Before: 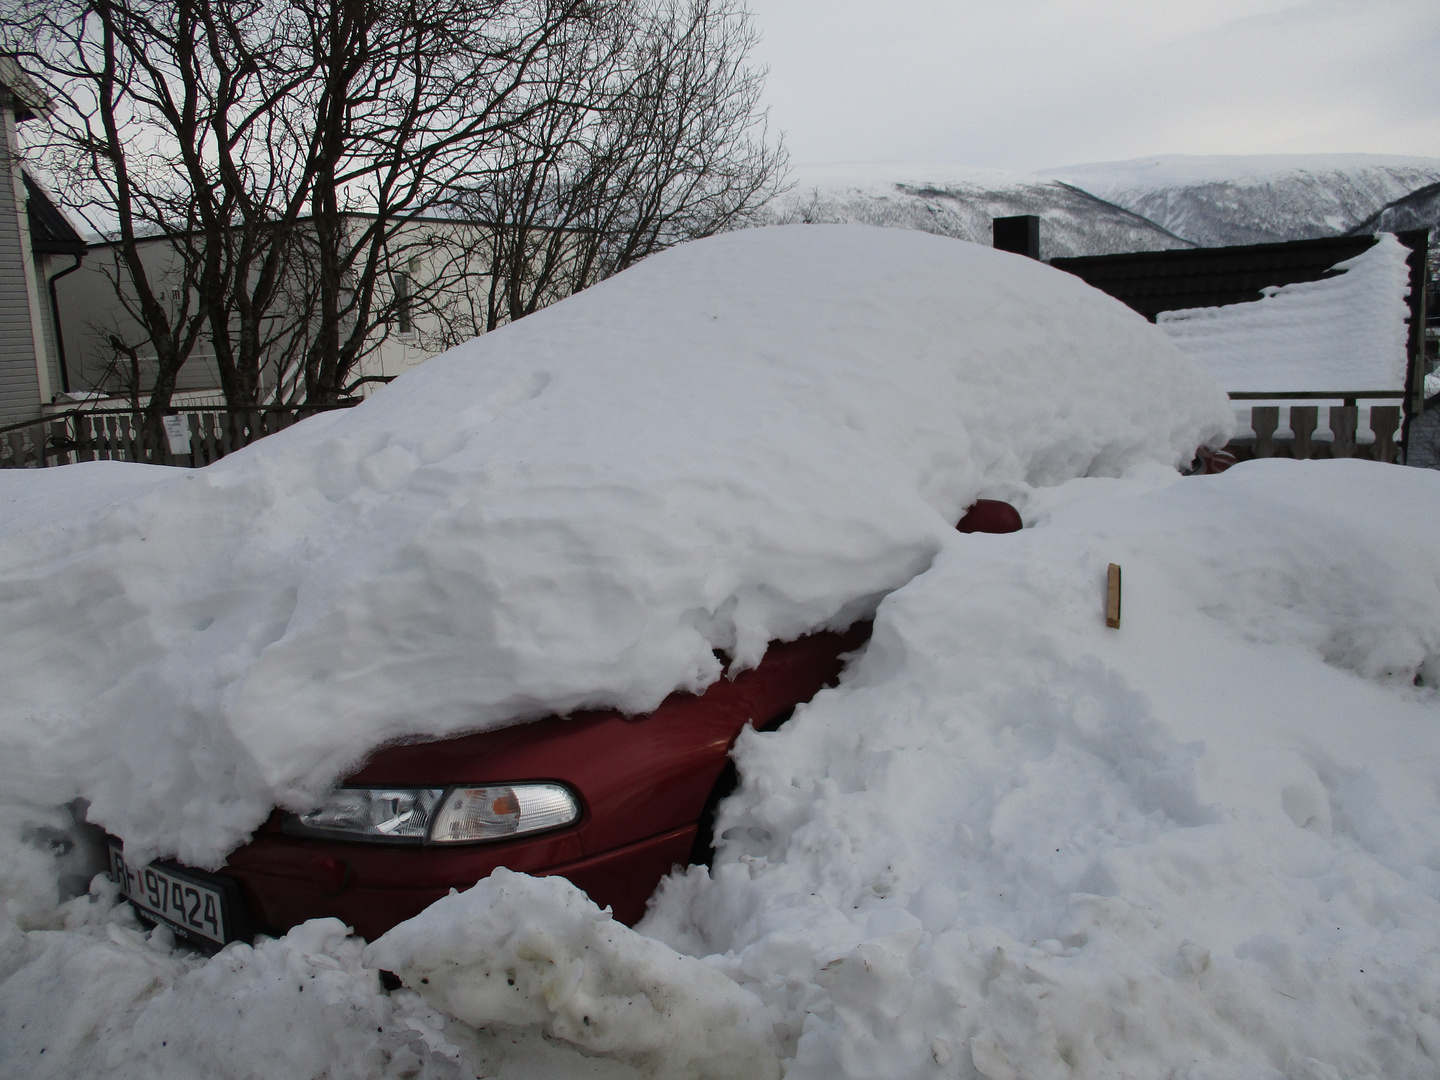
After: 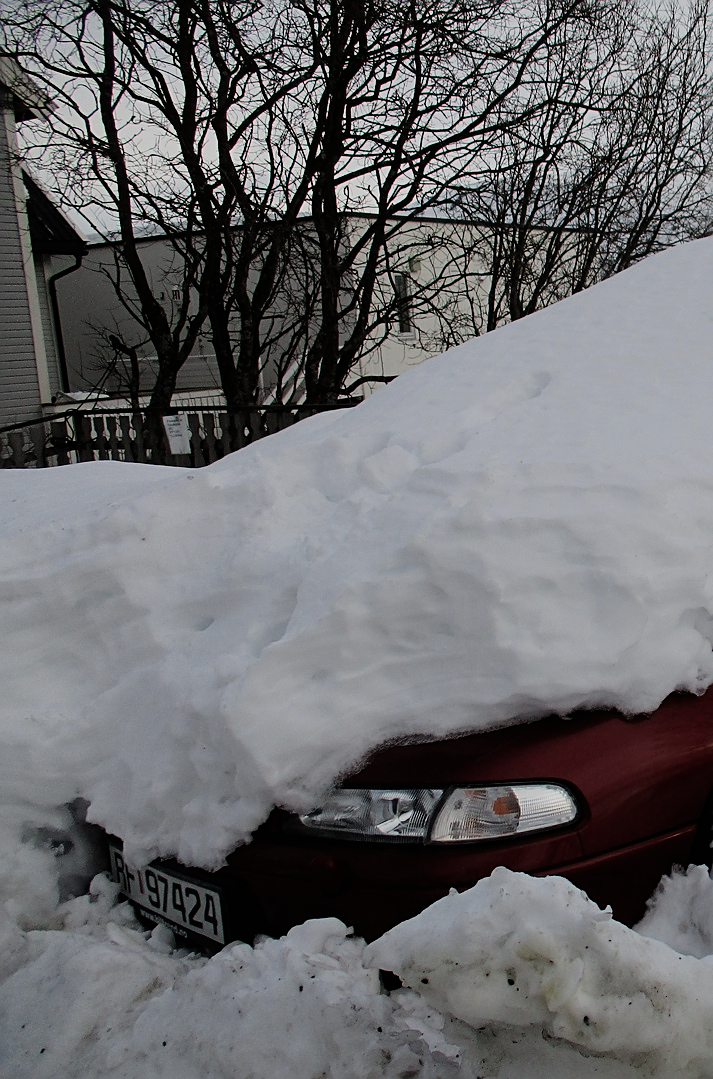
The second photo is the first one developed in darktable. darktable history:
crop and rotate: left 0.005%, top 0%, right 50.449%
filmic rgb: black relative exposure -7.65 EV, white relative exposure 3.97 EV, threshold 5.99 EV, hardness 4.01, contrast 1.095, highlights saturation mix -31.36%, enable highlight reconstruction true
sharpen: on, module defaults
